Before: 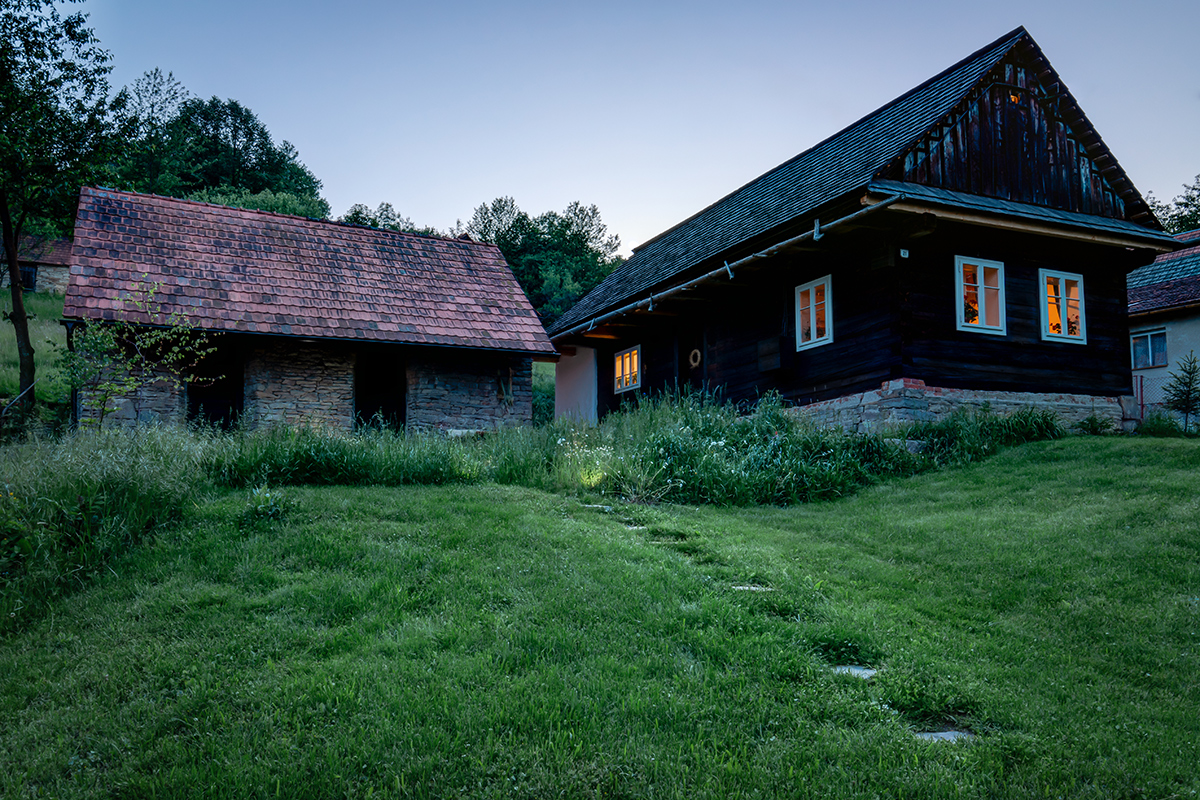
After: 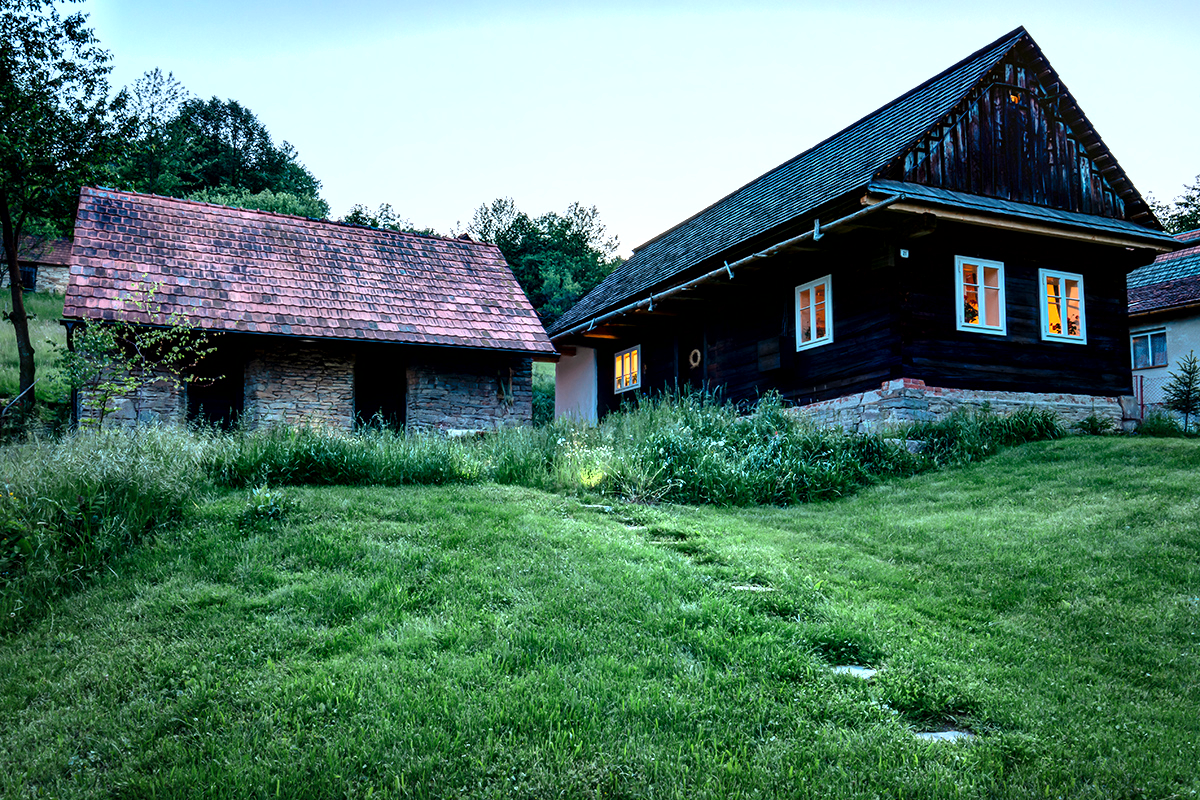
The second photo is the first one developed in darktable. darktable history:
shadows and highlights: radius 125.46, shadows 21.19, highlights -21.19, low approximation 0.01
local contrast: mode bilateral grid, contrast 20, coarseness 50, detail 120%, midtone range 0.2
tone equalizer: -8 EV -0.417 EV, -7 EV -0.389 EV, -6 EV -0.333 EV, -5 EV -0.222 EV, -3 EV 0.222 EV, -2 EV 0.333 EV, -1 EV 0.389 EV, +0 EV 0.417 EV, edges refinement/feathering 500, mask exposure compensation -1.57 EV, preserve details no
exposure: black level correction 0.001, exposure 0.955 EV, compensate exposure bias true, compensate highlight preservation false
